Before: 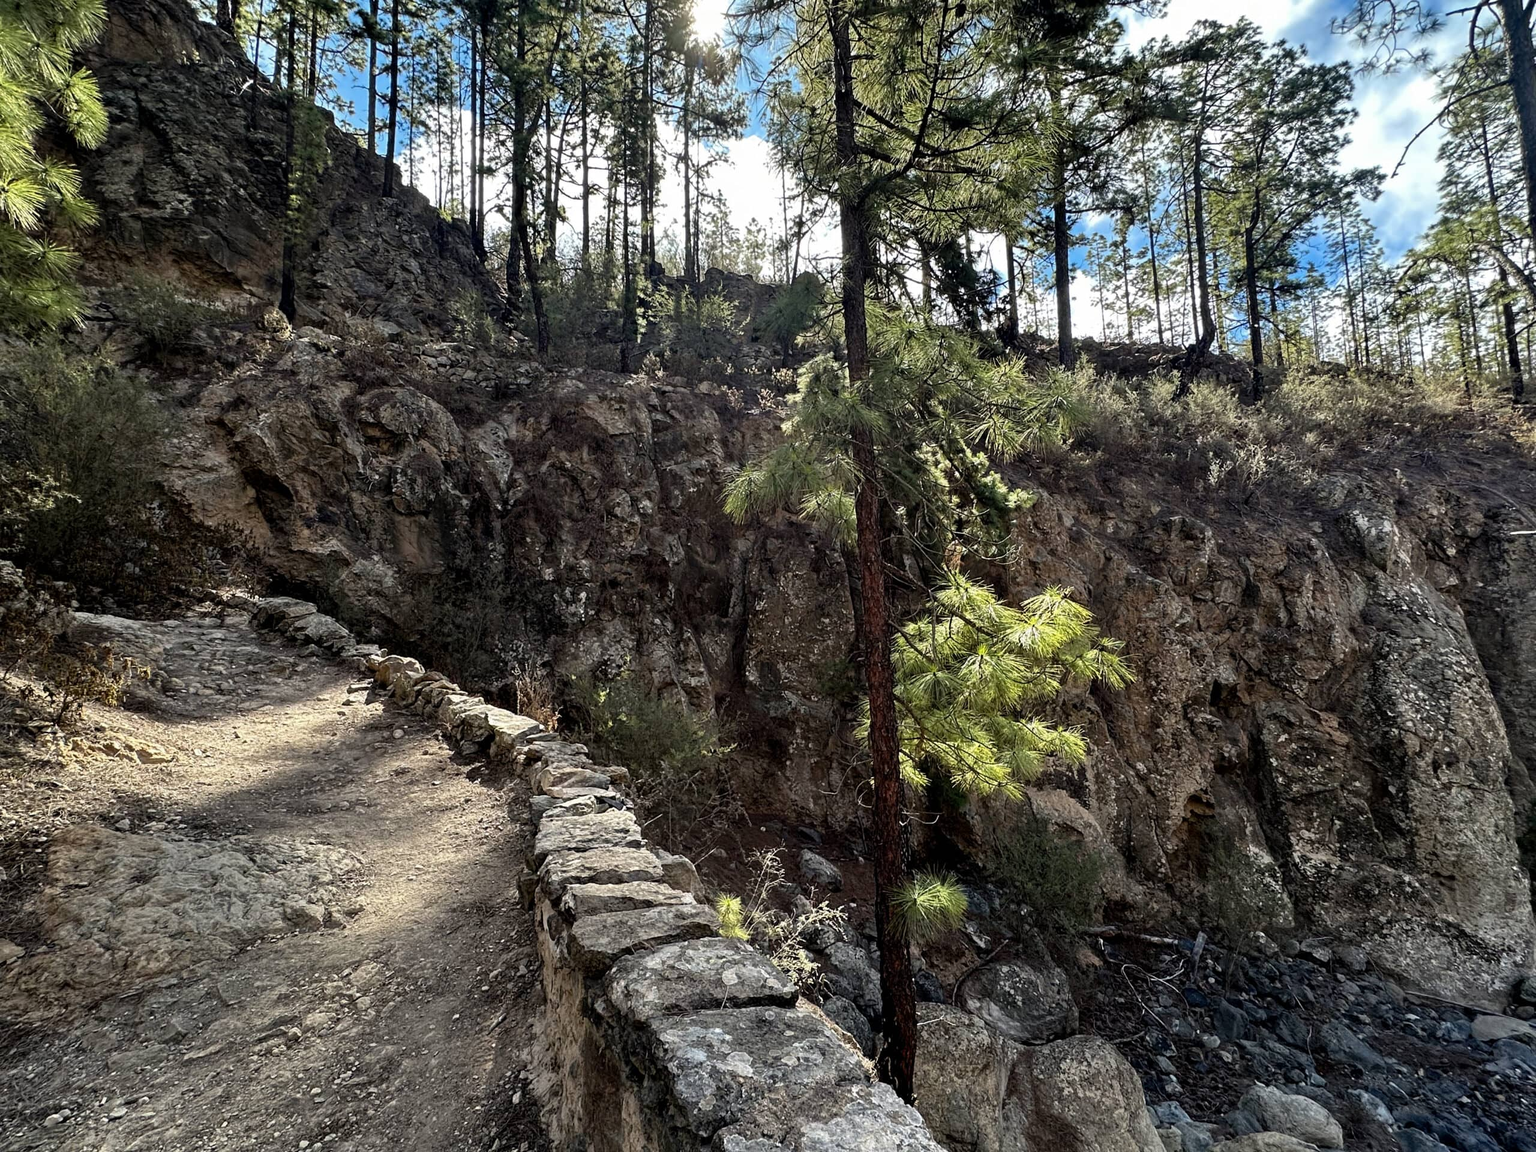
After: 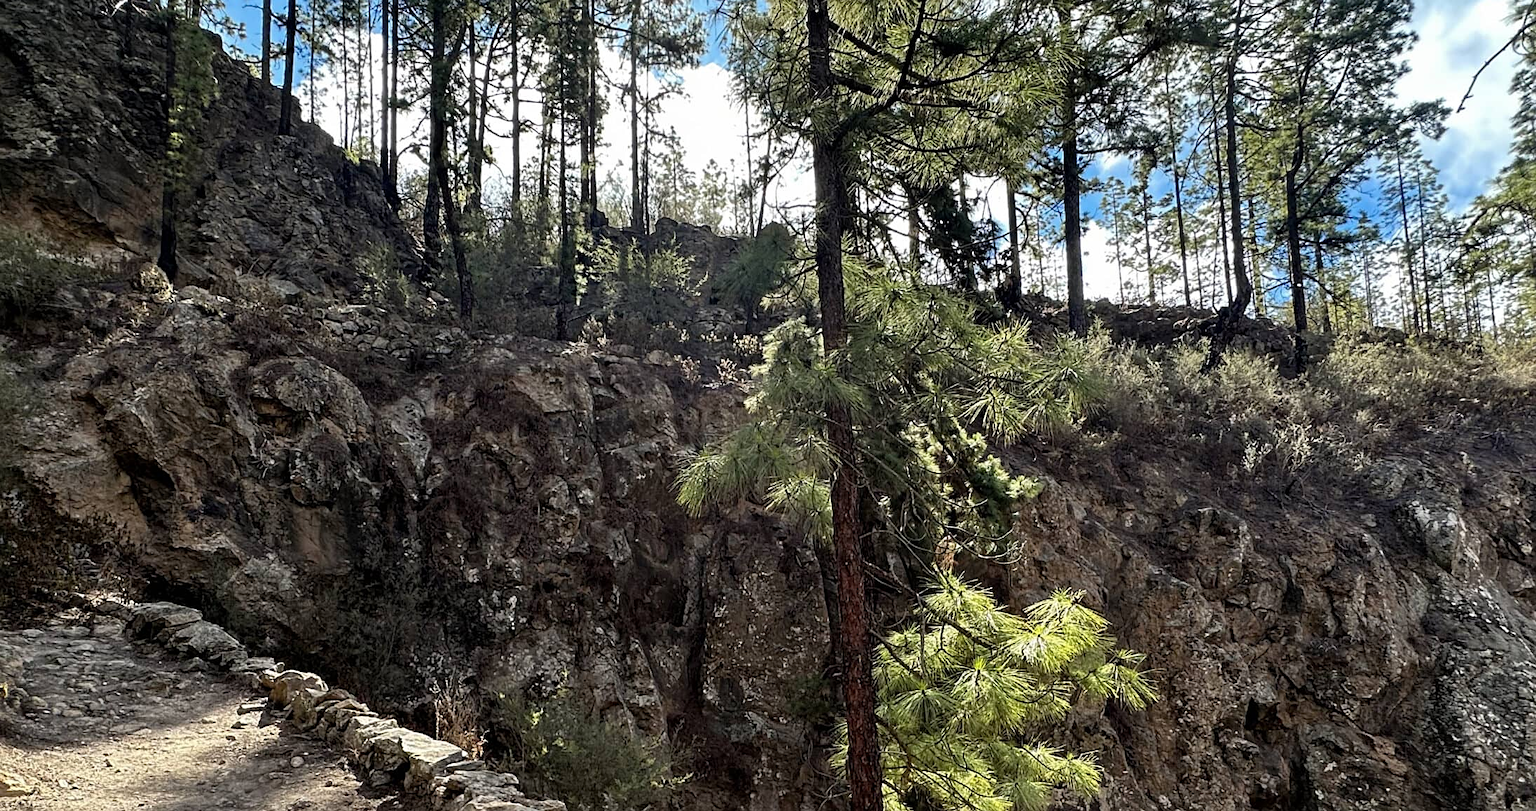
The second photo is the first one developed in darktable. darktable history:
crop and rotate: left 9.398%, top 7.109%, right 4.951%, bottom 32.563%
sharpen: amount 0.213
